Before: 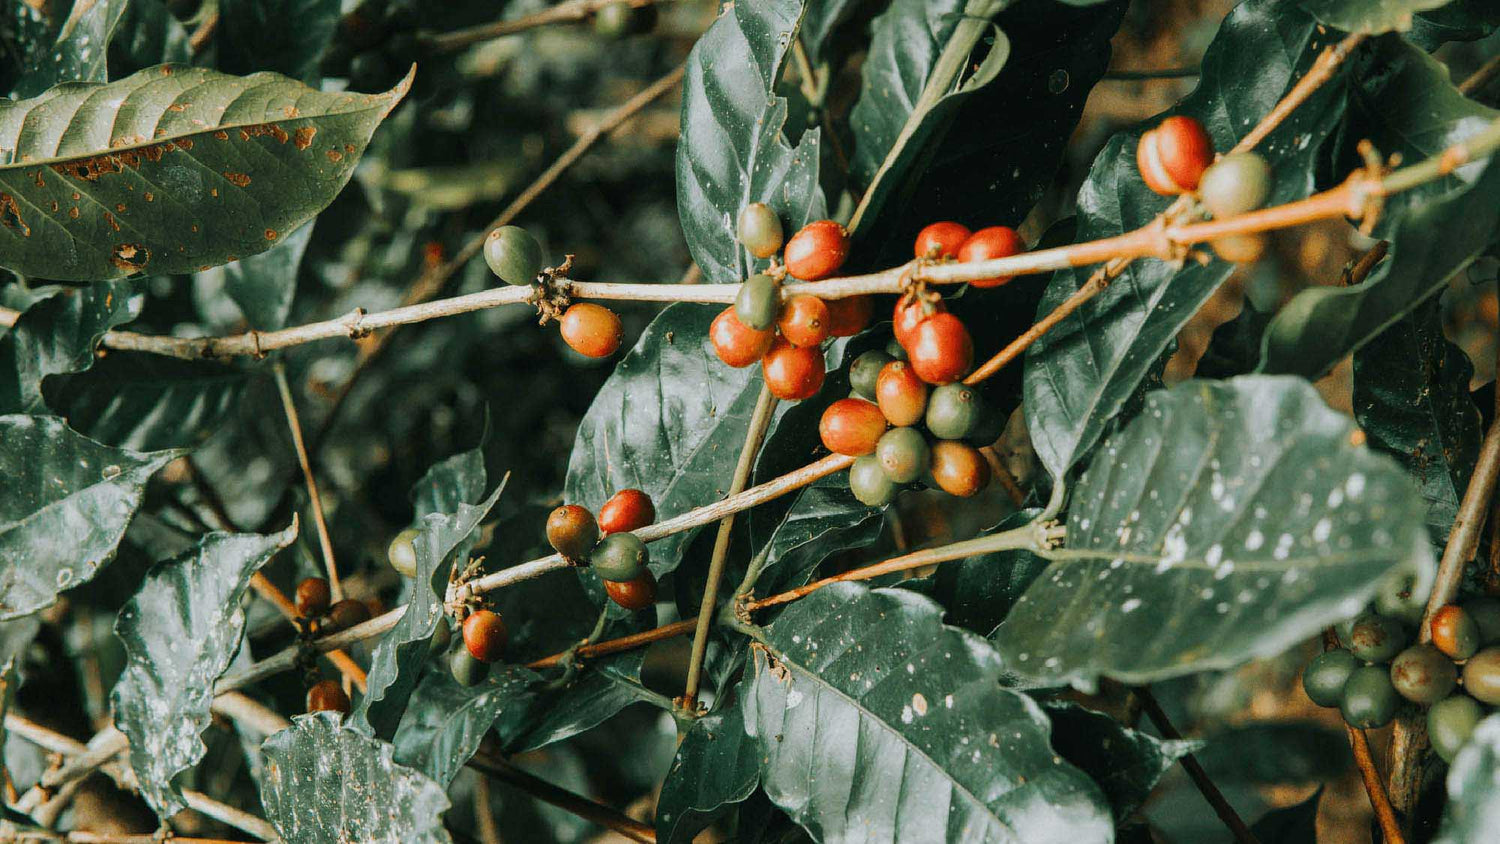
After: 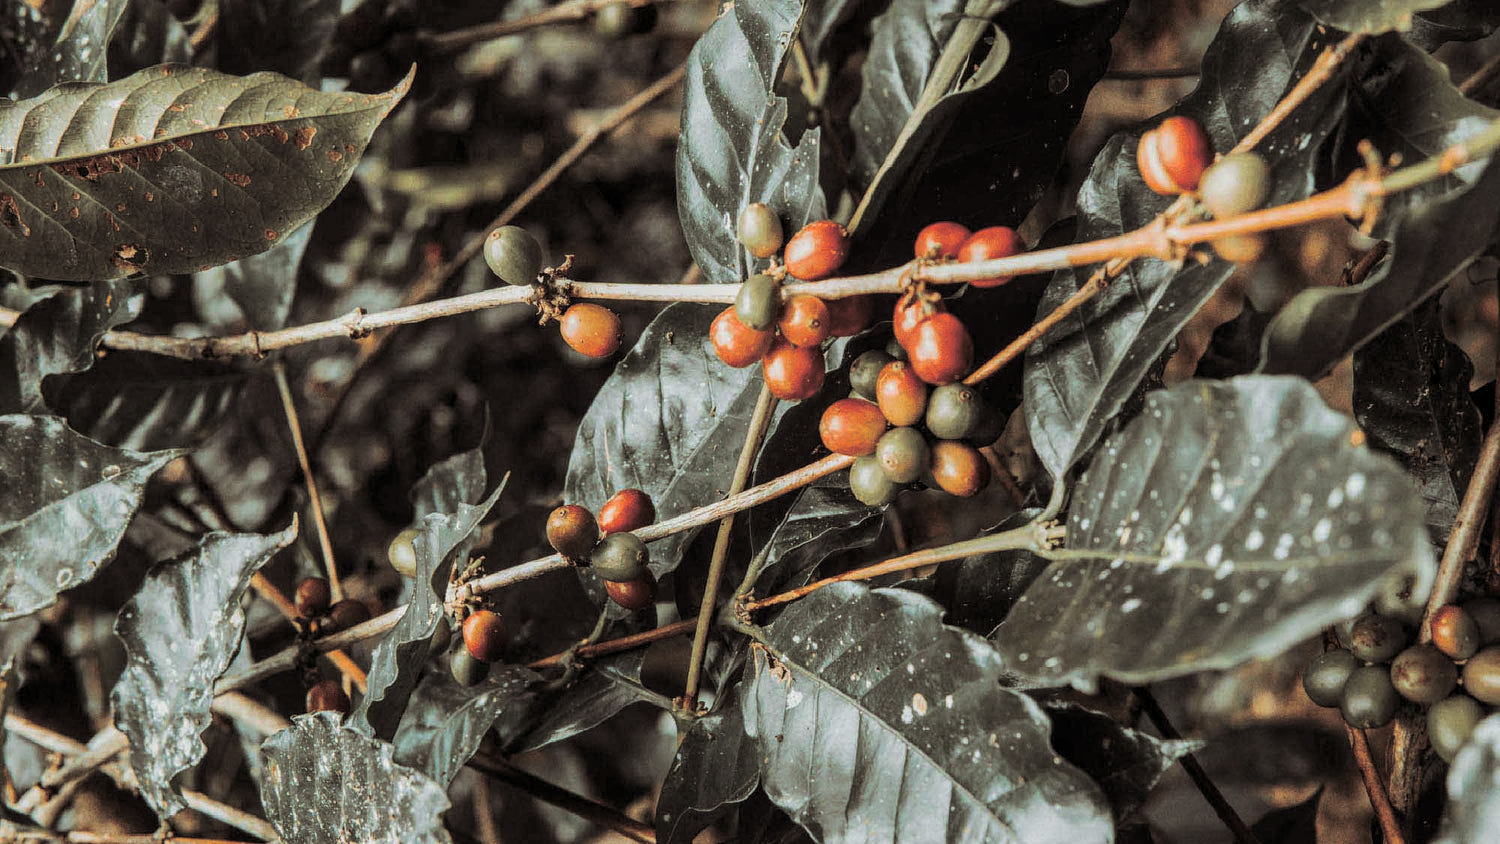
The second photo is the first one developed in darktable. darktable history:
local contrast: on, module defaults
split-toning: shadows › saturation 0.24, highlights › hue 54°, highlights › saturation 0.24
